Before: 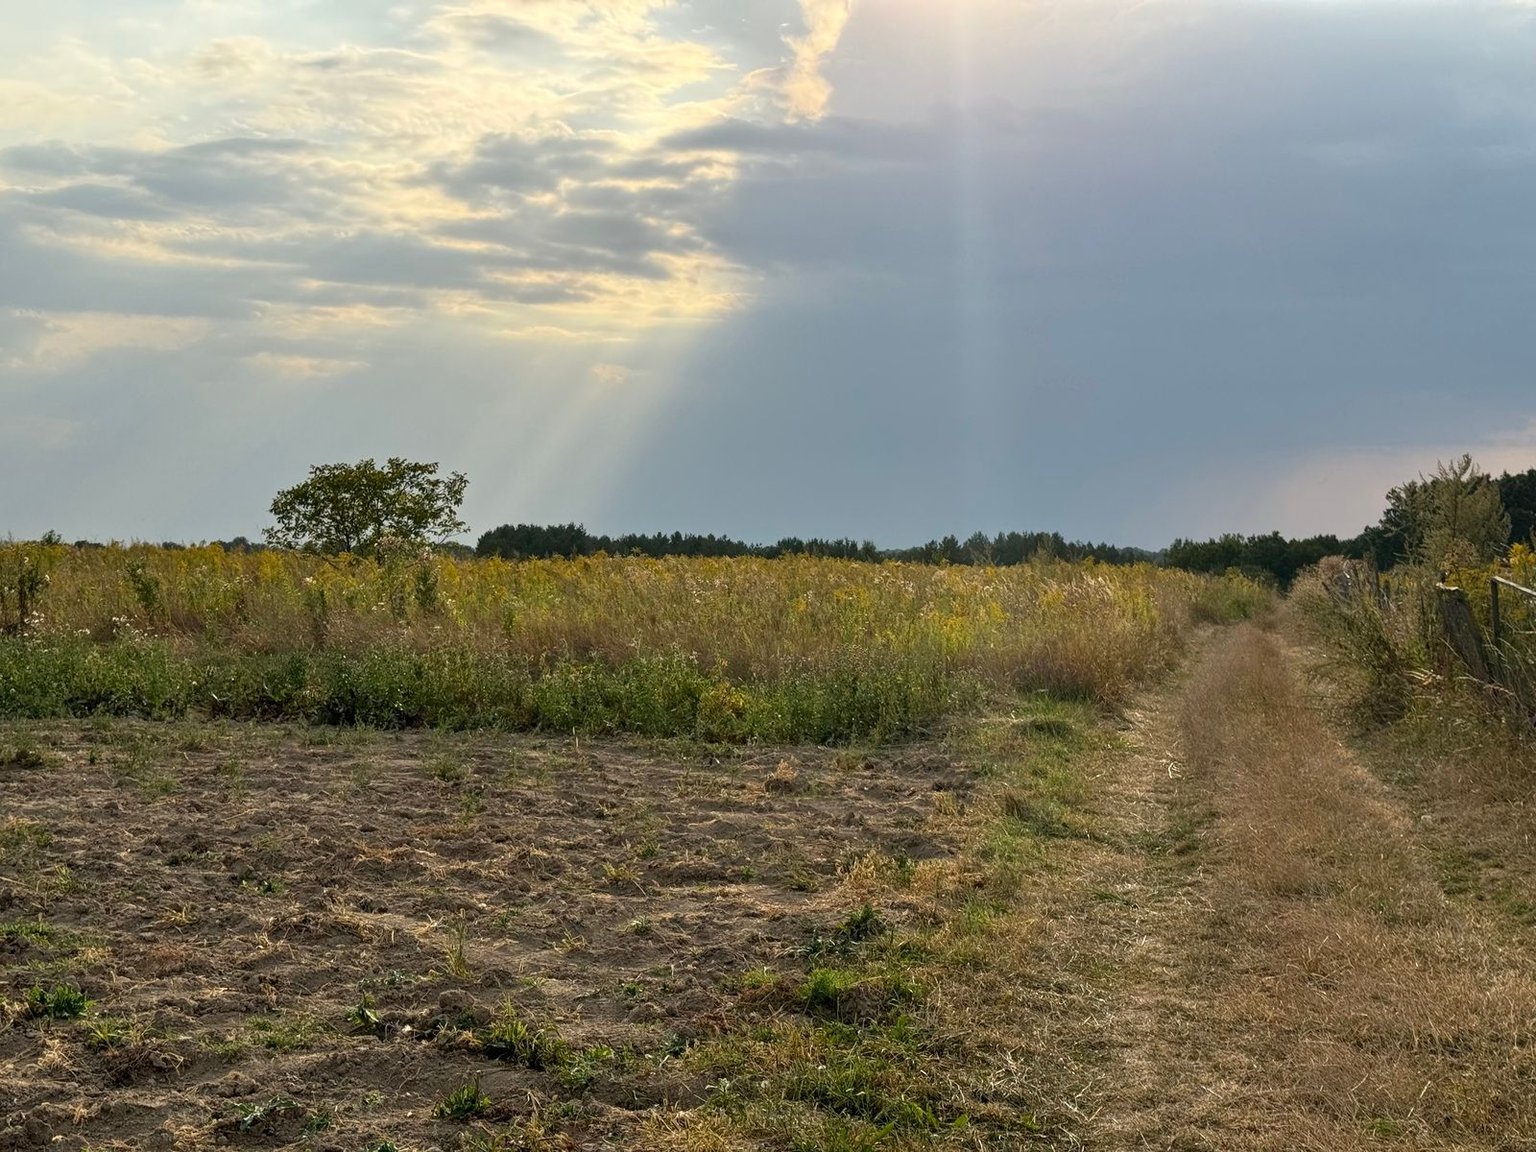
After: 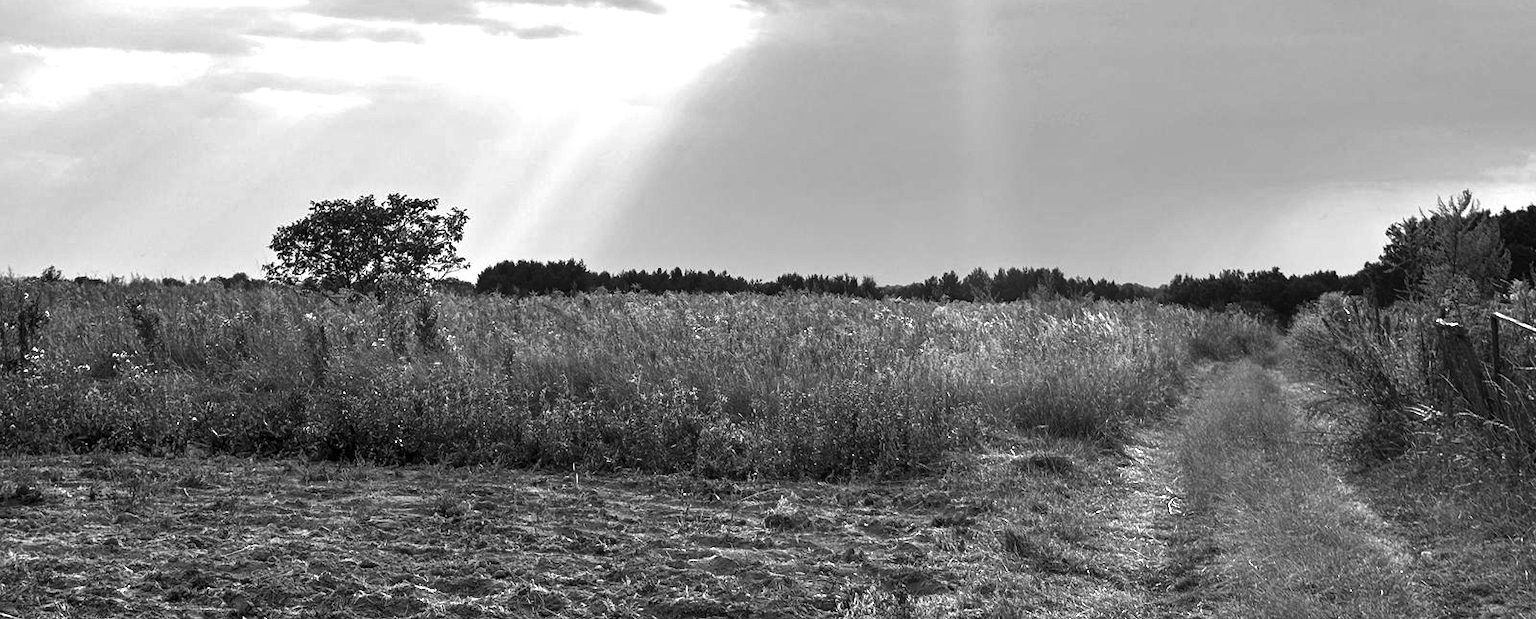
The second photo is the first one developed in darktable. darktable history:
shadows and highlights: shadows 36.14, highlights -27.01, soften with gaussian
contrast brightness saturation: brightness -0.255, saturation 0.203
crop and rotate: top 22.965%, bottom 23.25%
color balance rgb: highlights gain › luminance 5.614%, highlights gain › chroma 2.593%, highlights gain › hue 91.75°, perceptual saturation grading › global saturation 0.534%, perceptual saturation grading › highlights -17.858%, perceptual saturation grading › mid-tones 32.673%, perceptual saturation grading › shadows 50.301%, perceptual brilliance grading › global brilliance -0.911%, perceptual brilliance grading › highlights -1.36%, perceptual brilliance grading › mid-tones -1.524%, perceptual brilliance grading › shadows -1.422%, global vibrance 20%
color calibration: illuminant as shot in camera, x 0.379, y 0.381, temperature 4091.85 K
exposure: black level correction 0, exposure 1.1 EV, compensate highlight preservation false
color zones: curves: ch0 [(0.004, 0.588) (0.116, 0.636) (0.259, 0.476) (0.423, 0.464) (0.75, 0.5)]; ch1 [(0, 0) (0.143, 0) (0.286, 0) (0.429, 0) (0.571, 0) (0.714, 0) (0.857, 0)]
